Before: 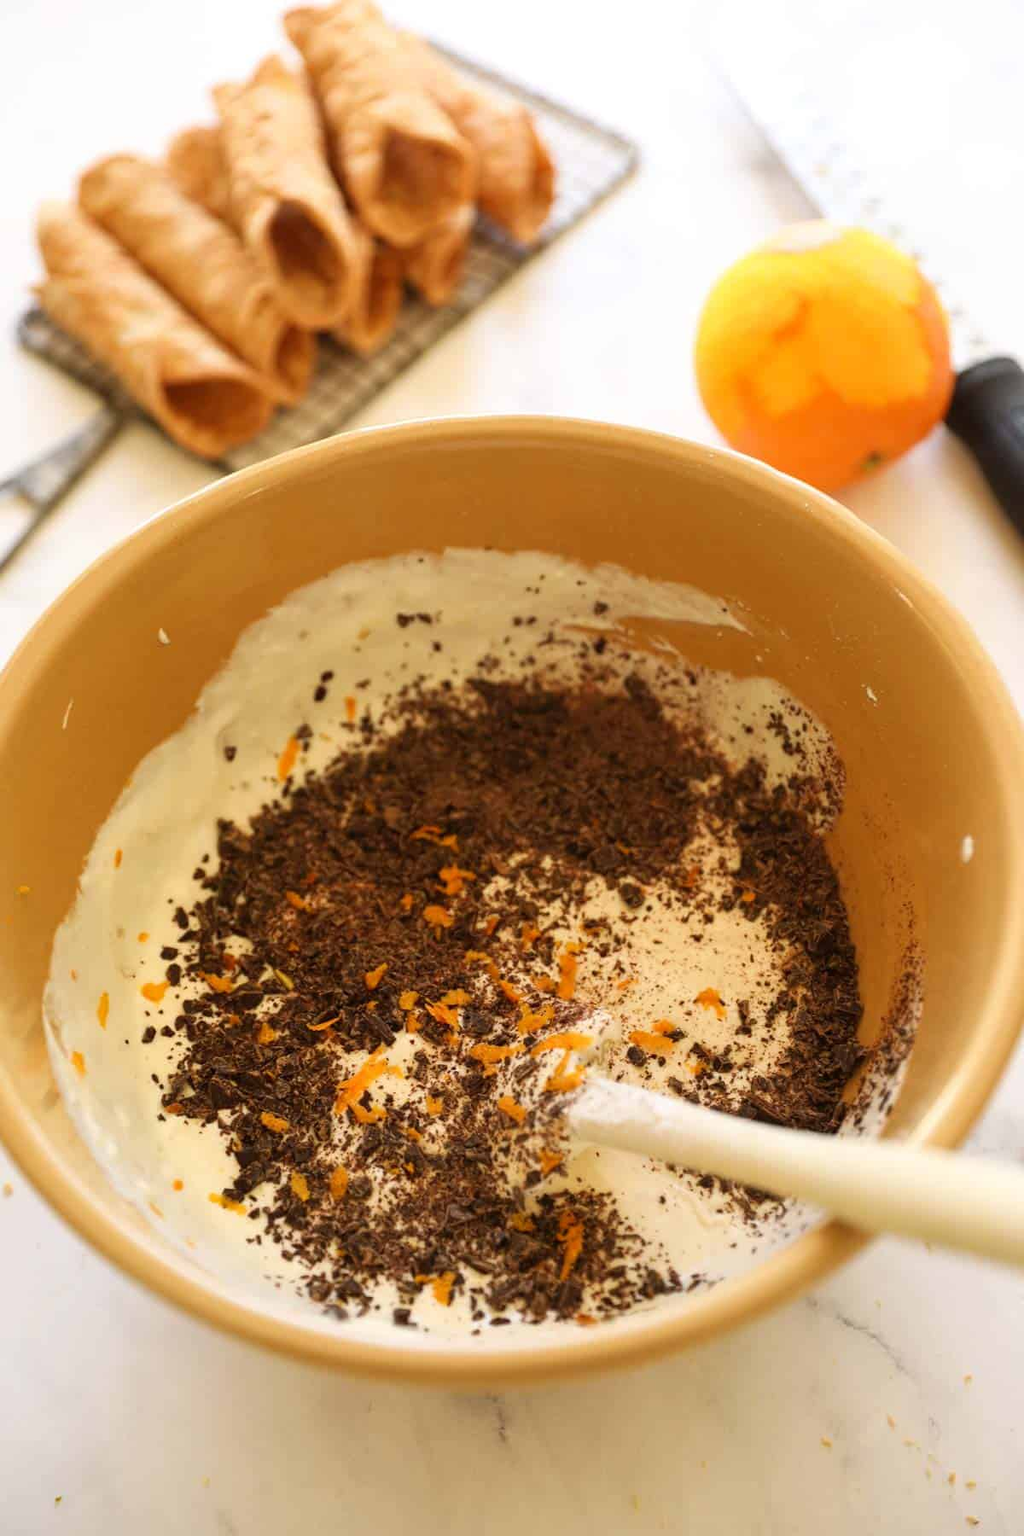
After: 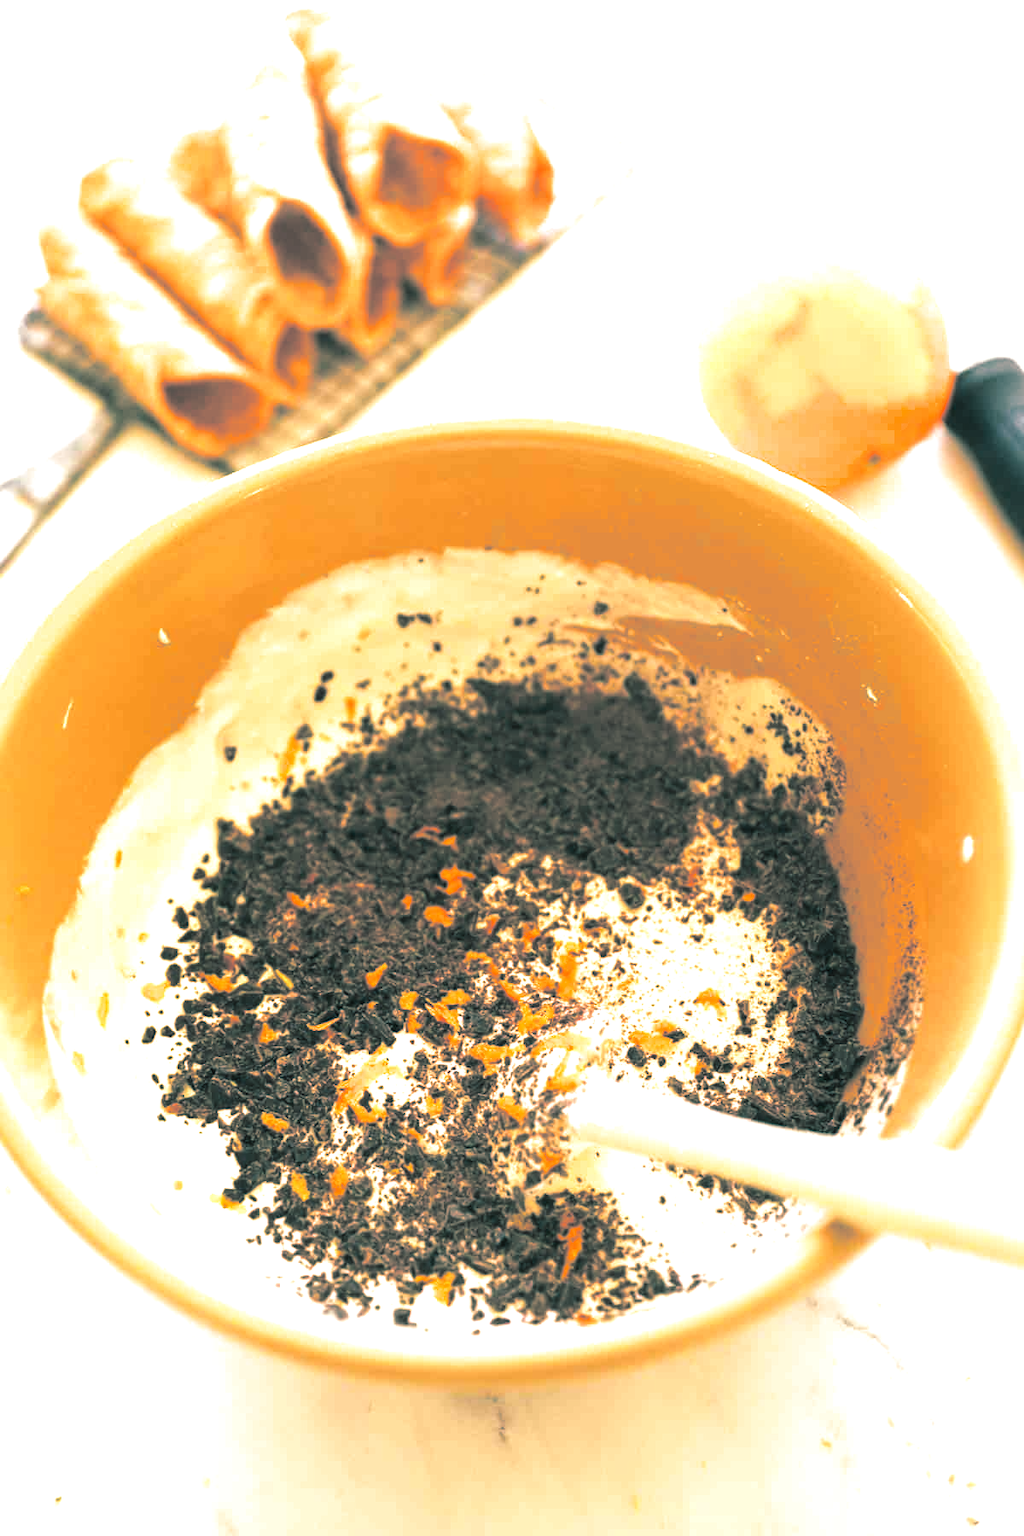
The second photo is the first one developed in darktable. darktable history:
split-toning: shadows › hue 186.43°, highlights › hue 49.29°, compress 30.29%
exposure: exposure 1.089 EV, compensate highlight preservation false
